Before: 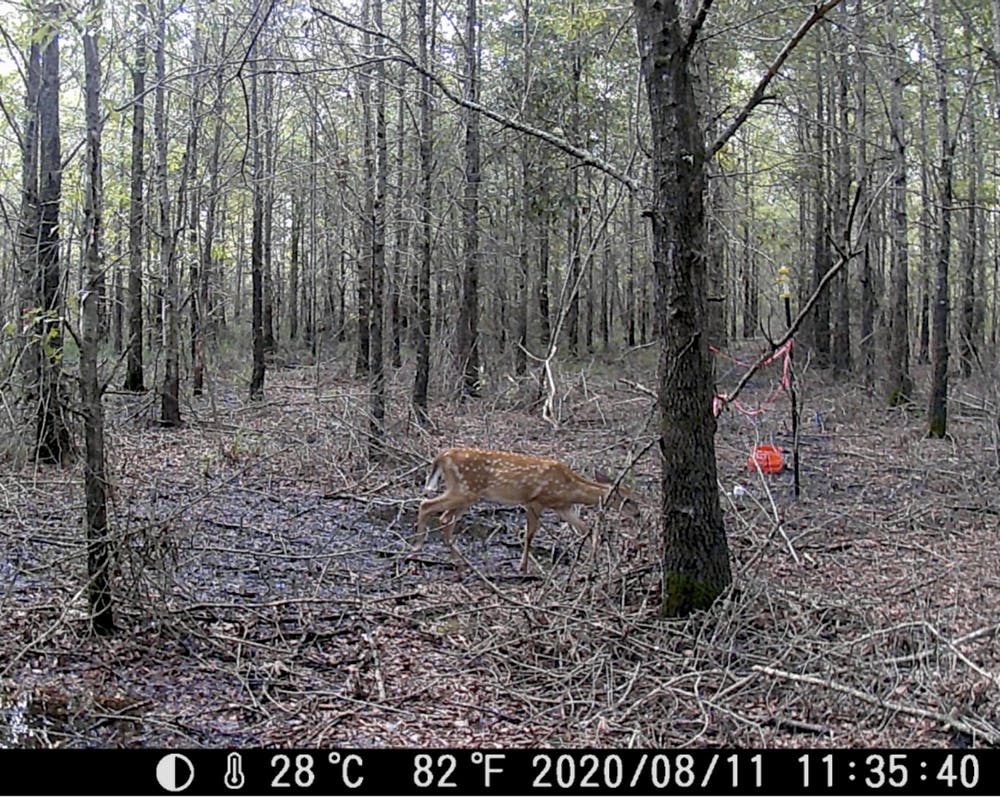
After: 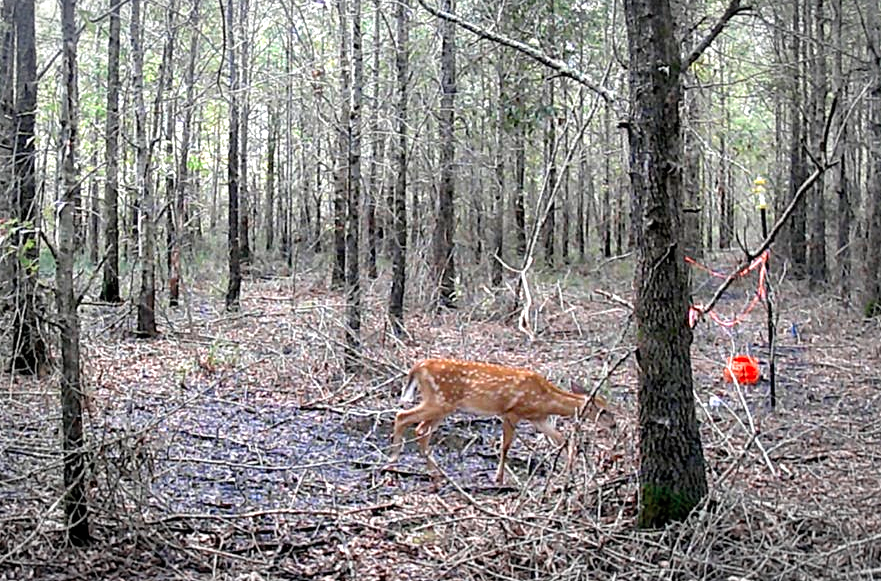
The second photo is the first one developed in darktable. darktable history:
color correction: highlights b* 0.057, saturation 1.36
color zones: curves: ch0 [(0, 0.5) (0.125, 0.4) (0.25, 0.5) (0.375, 0.4) (0.5, 0.4) (0.625, 0.35) (0.75, 0.35) (0.875, 0.5)]; ch1 [(0, 0.35) (0.125, 0.45) (0.25, 0.35) (0.375, 0.35) (0.5, 0.35) (0.625, 0.35) (0.75, 0.45) (0.875, 0.35)]; ch2 [(0, 0.6) (0.125, 0.5) (0.25, 0.5) (0.375, 0.6) (0.5, 0.6) (0.625, 0.5) (0.75, 0.5) (0.875, 0.5)]
crop and rotate: left 2.43%, top 11.253%, right 9.465%, bottom 15.728%
exposure: black level correction 0, exposure 1.102 EV, compensate exposure bias true, compensate highlight preservation false
vignetting: center (-0.033, -0.036), automatic ratio true, unbound false
